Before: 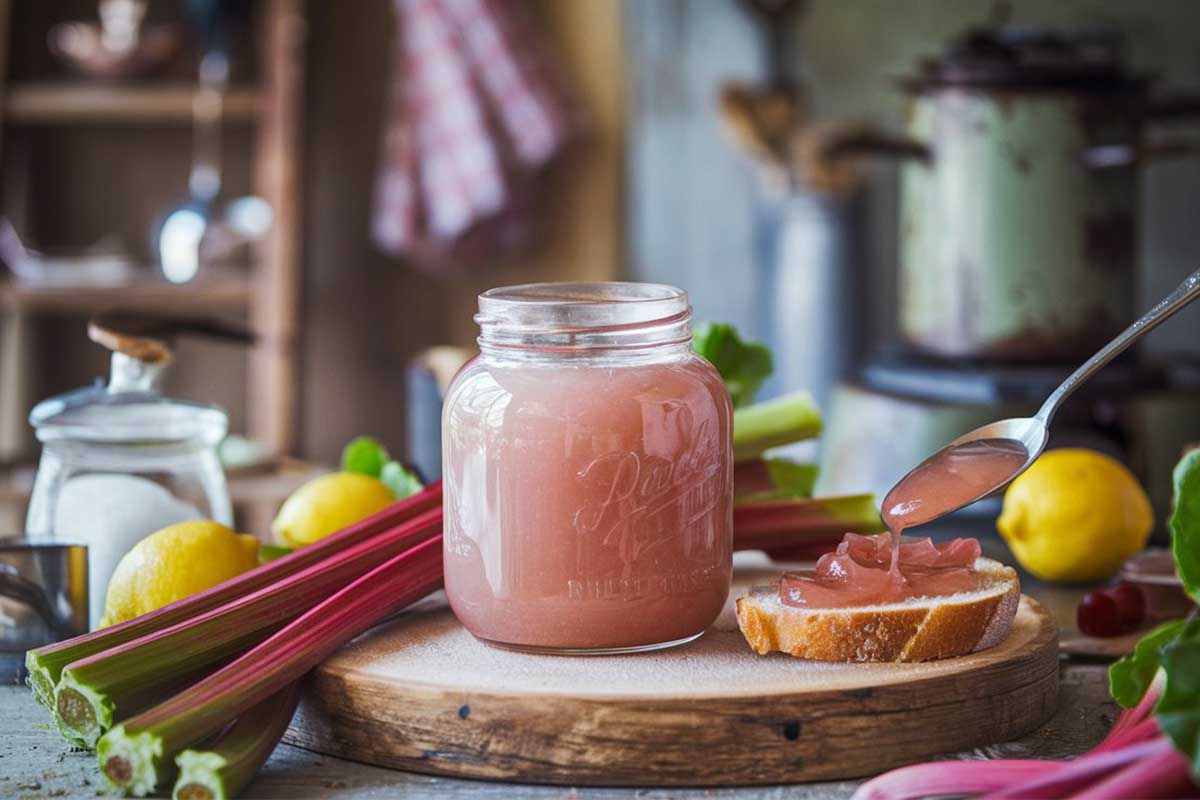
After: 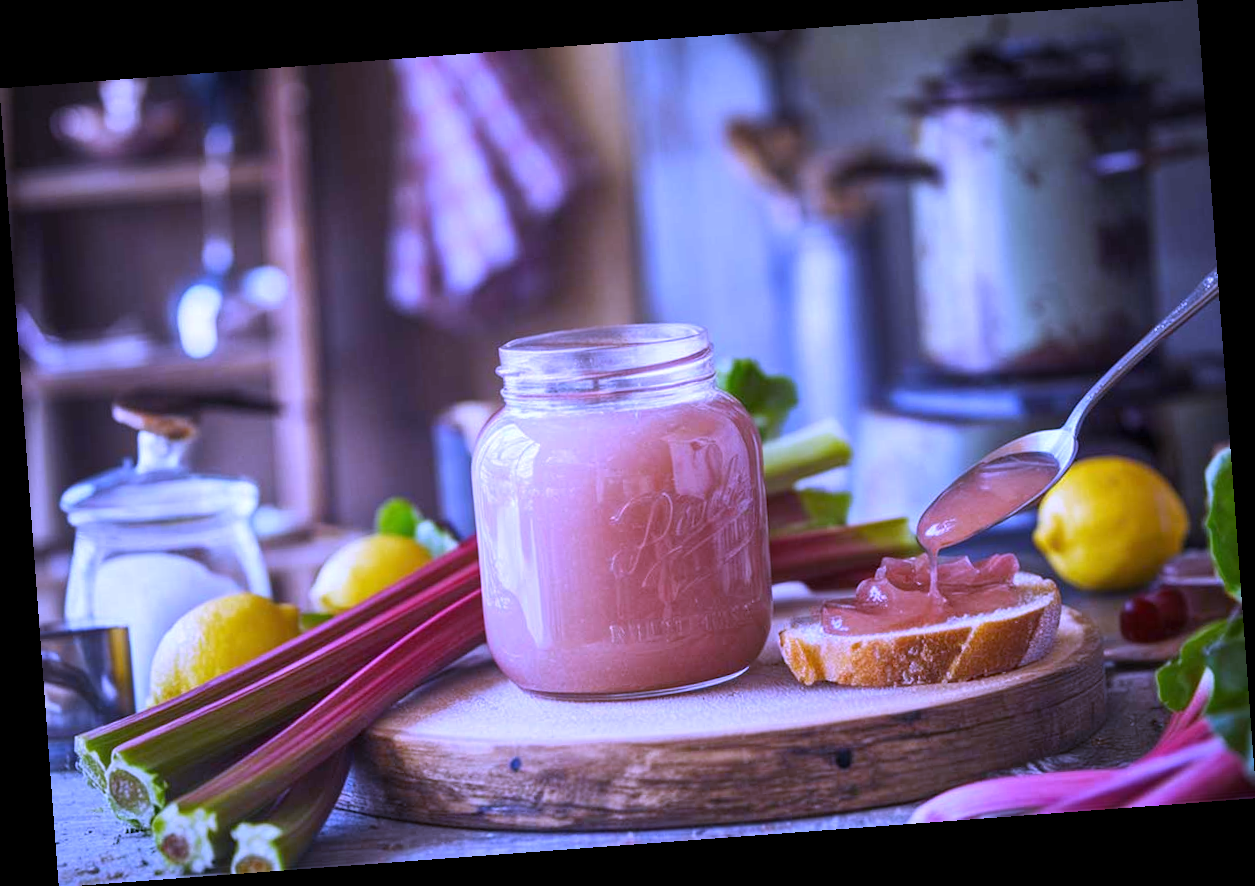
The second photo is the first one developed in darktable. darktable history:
white balance: red 0.98, blue 1.61
rotate and perspective: rotation -4.25°, automatic cropping off
